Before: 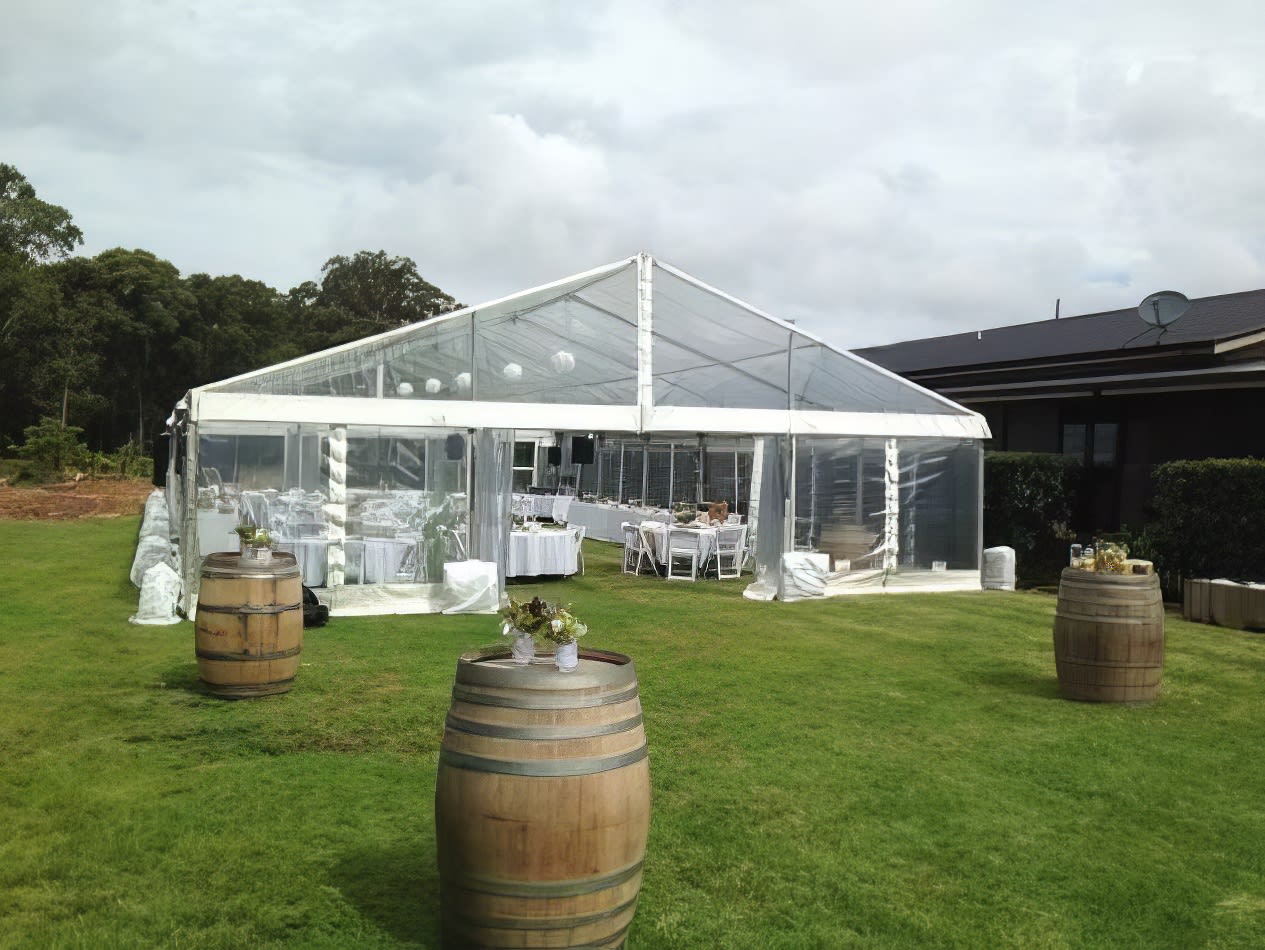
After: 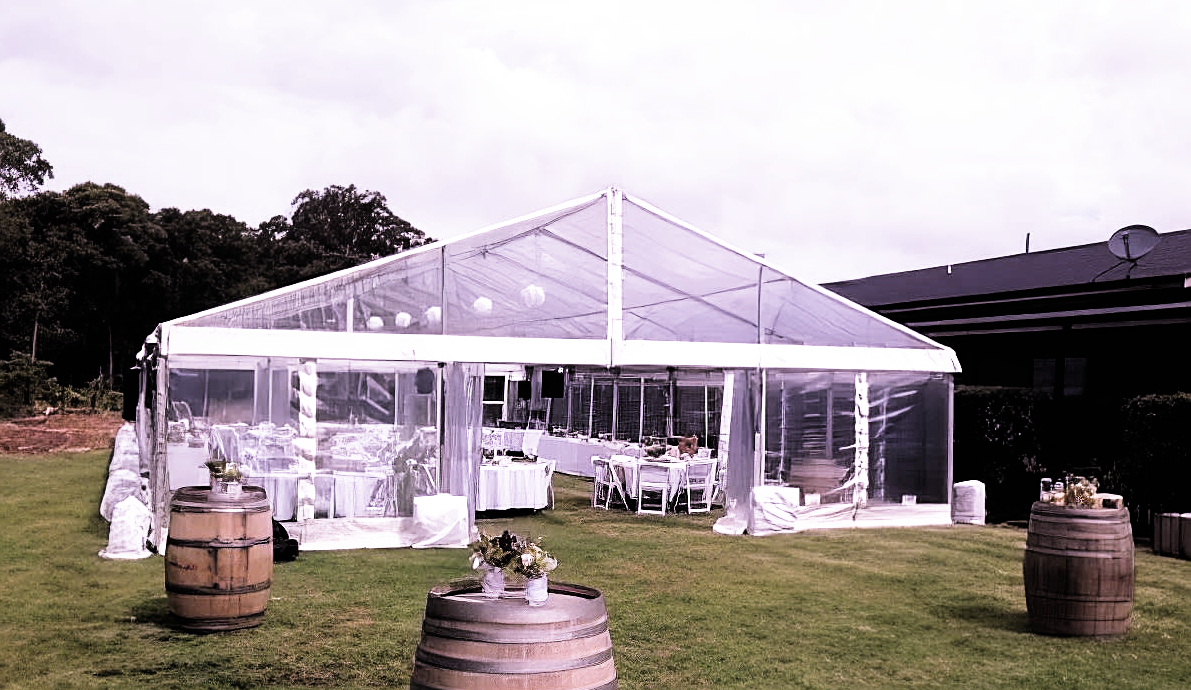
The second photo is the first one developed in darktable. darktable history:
color calibration: output R [1.107, -0.012, -0.003, 0], output B [0, 0, 1.308, 0], illuminant as shot in camera, x 0.358, y 0.373, temperature 4628.91 K
filmic rgb: black relative exposure -5.4 EV, white relative exposure 2.88 EV, dynamic range scaling -37.21%, hardness 3.99, contrast 1.603, highlights saturation mix -0.558%, color science v4 (2020)
crop: left 2.445%, top 6.976%, right 3.361%, bottom 20.347%
tone equalizer: edges refinement/feathering 500, mask exposure compensation -1.57 EV, preserve details guided filter
exposure: compensate highlight preservation false
sharpen: on, module defaults
